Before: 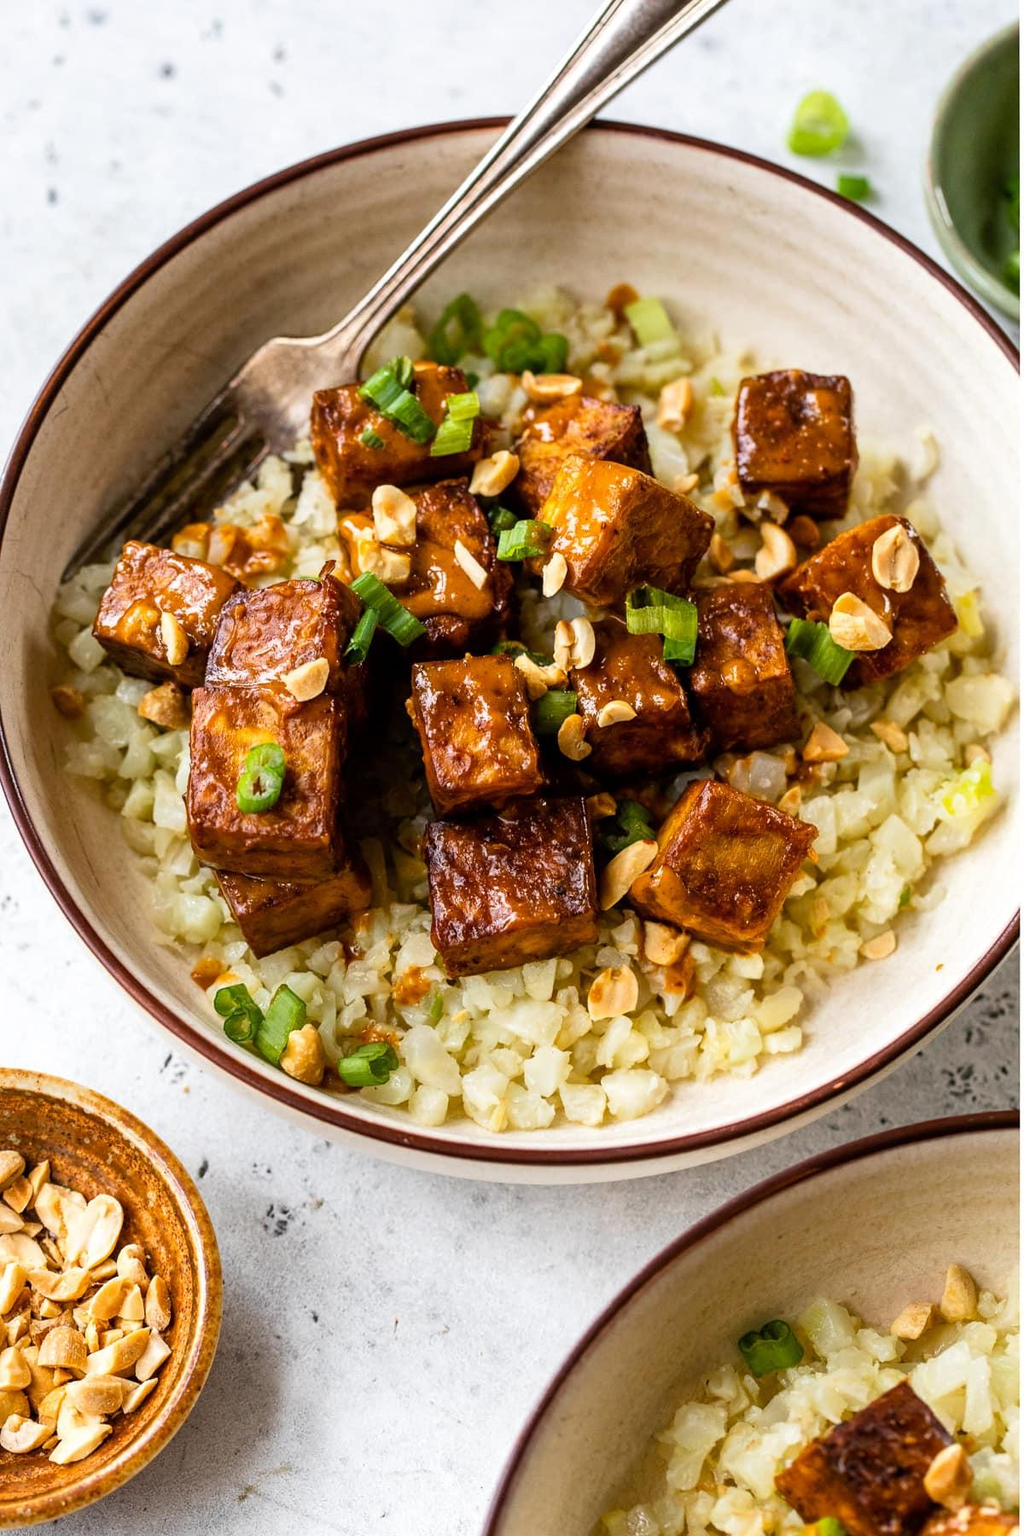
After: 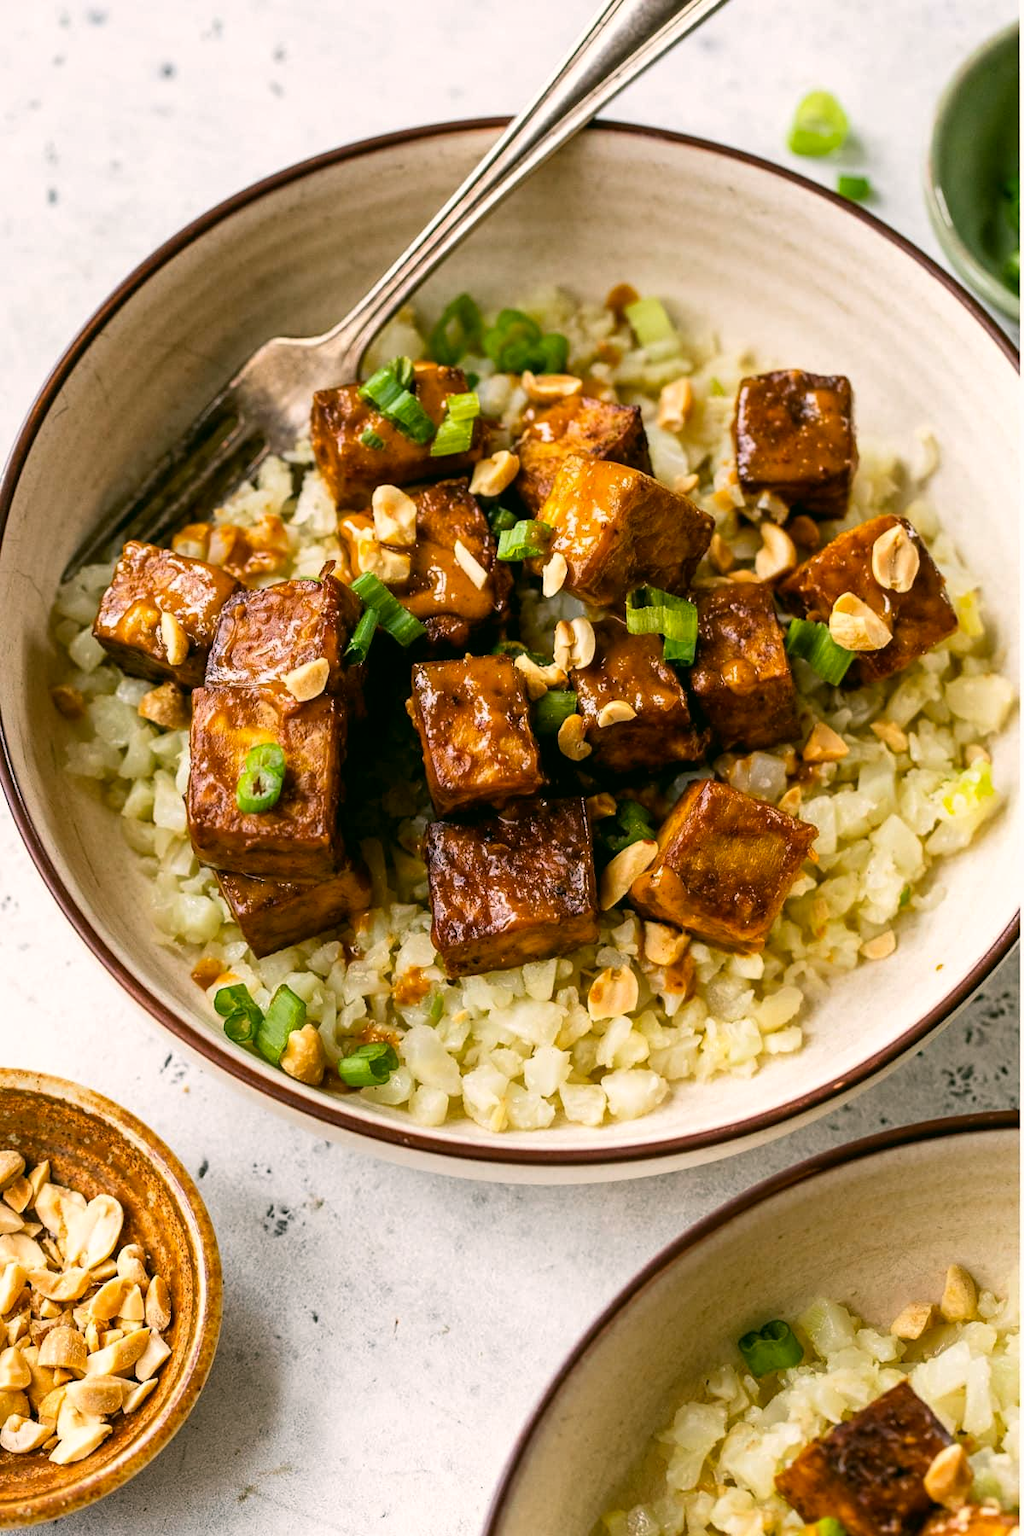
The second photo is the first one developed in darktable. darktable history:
color correction: highlights a* 4.08, highlights b* 4.95, shadows a* -6.99, shadows b* 4.57
exposure: black level correction 0, compensate exposure bias true, compensate highlight preservation false
